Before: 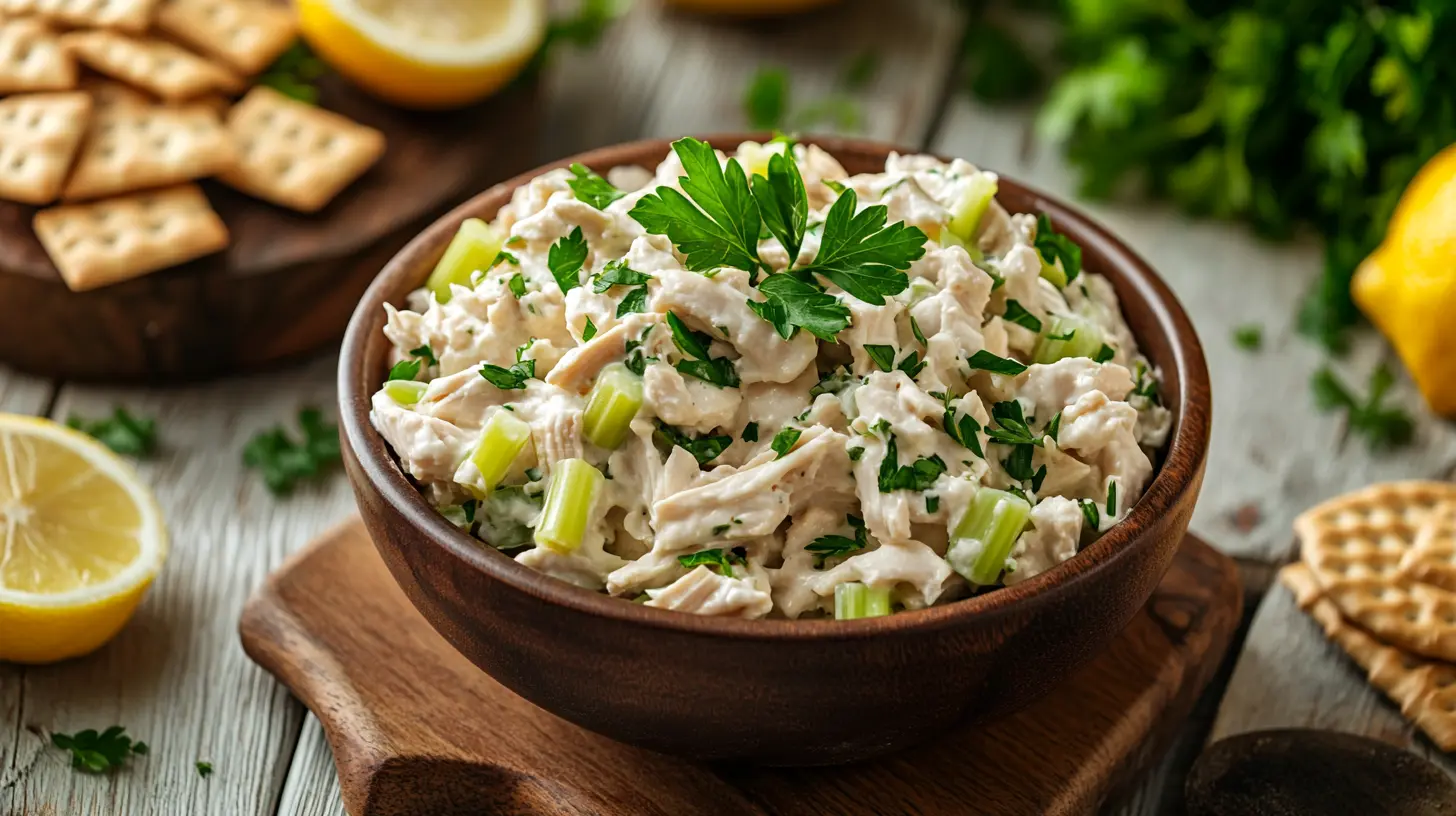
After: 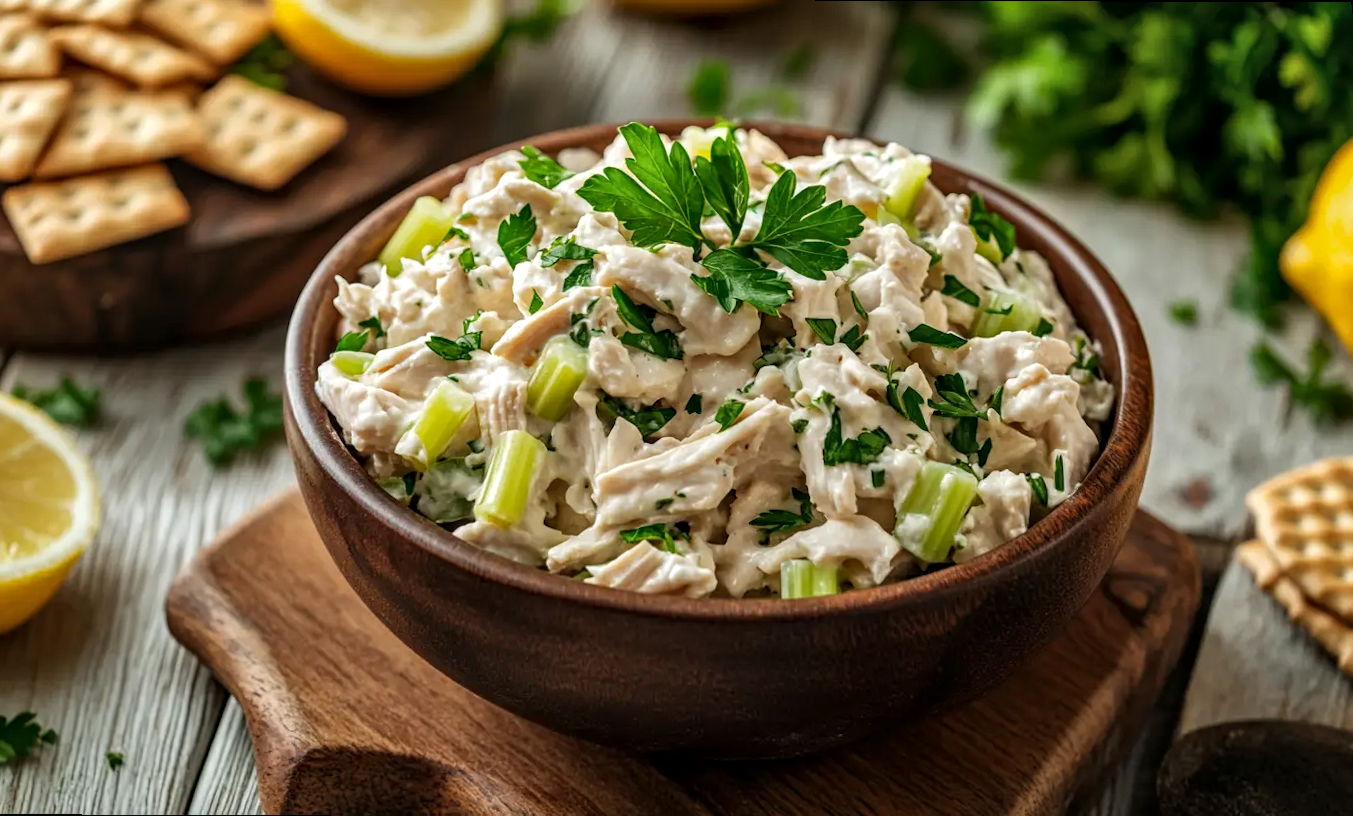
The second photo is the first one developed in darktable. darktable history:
local contrast: on, module defaults
rotate and perspective: rotation 0.215°, lens shift (vertical) -0.139, crop left 0.069, crop right 0.939, crop top 0.002, crop bottom 0.996
